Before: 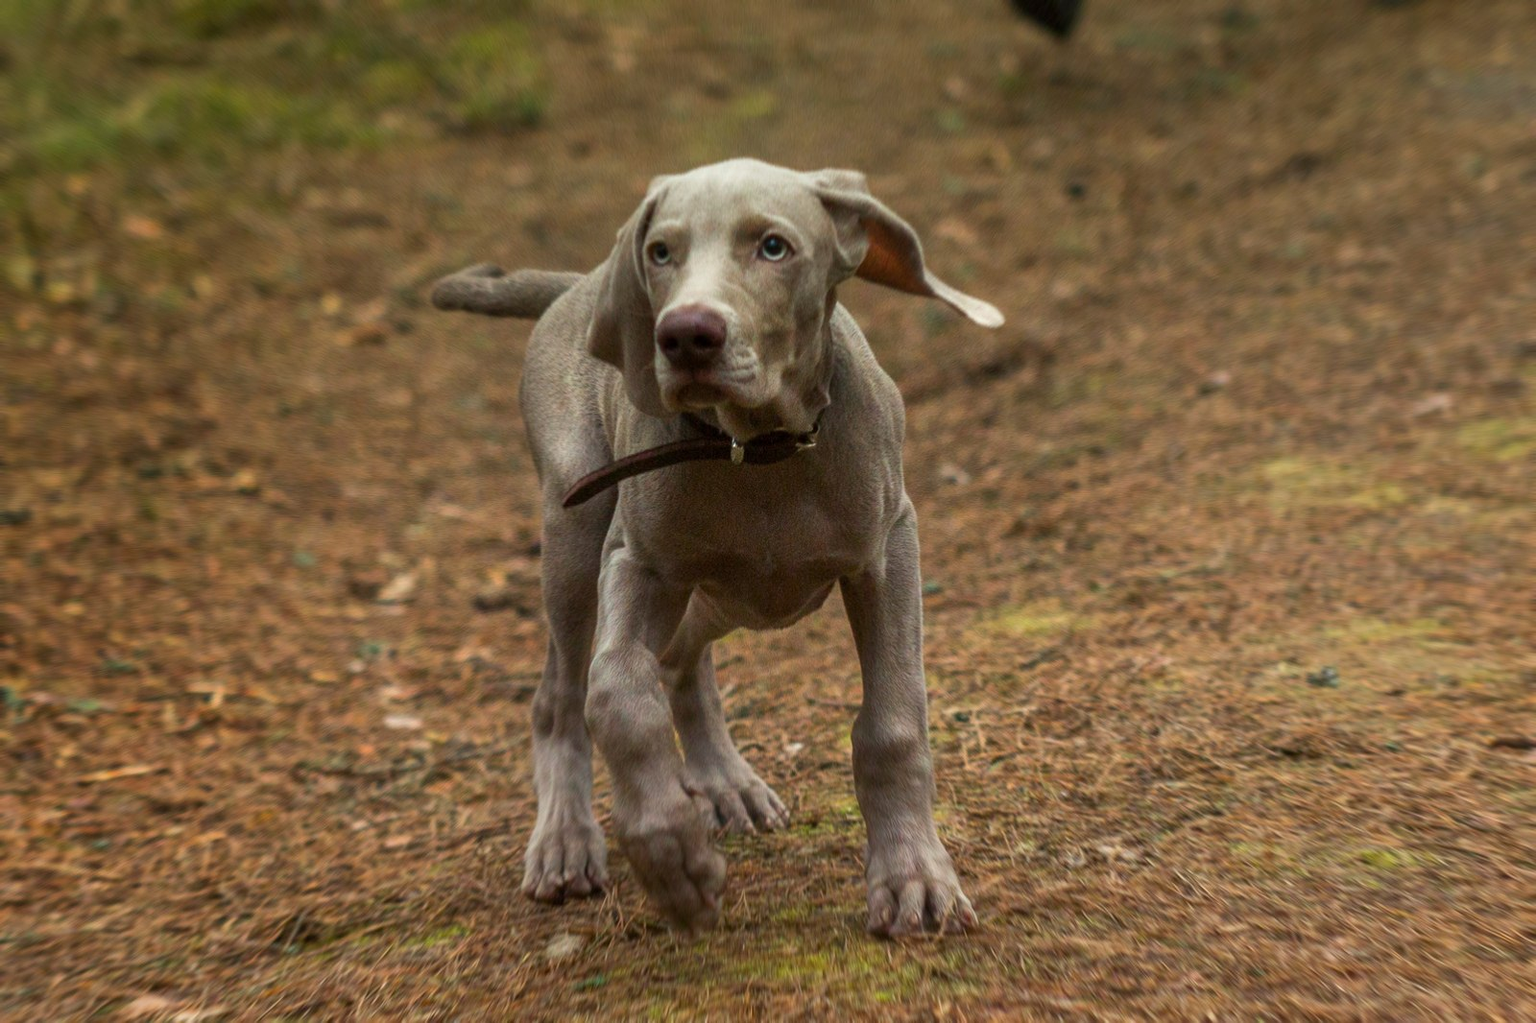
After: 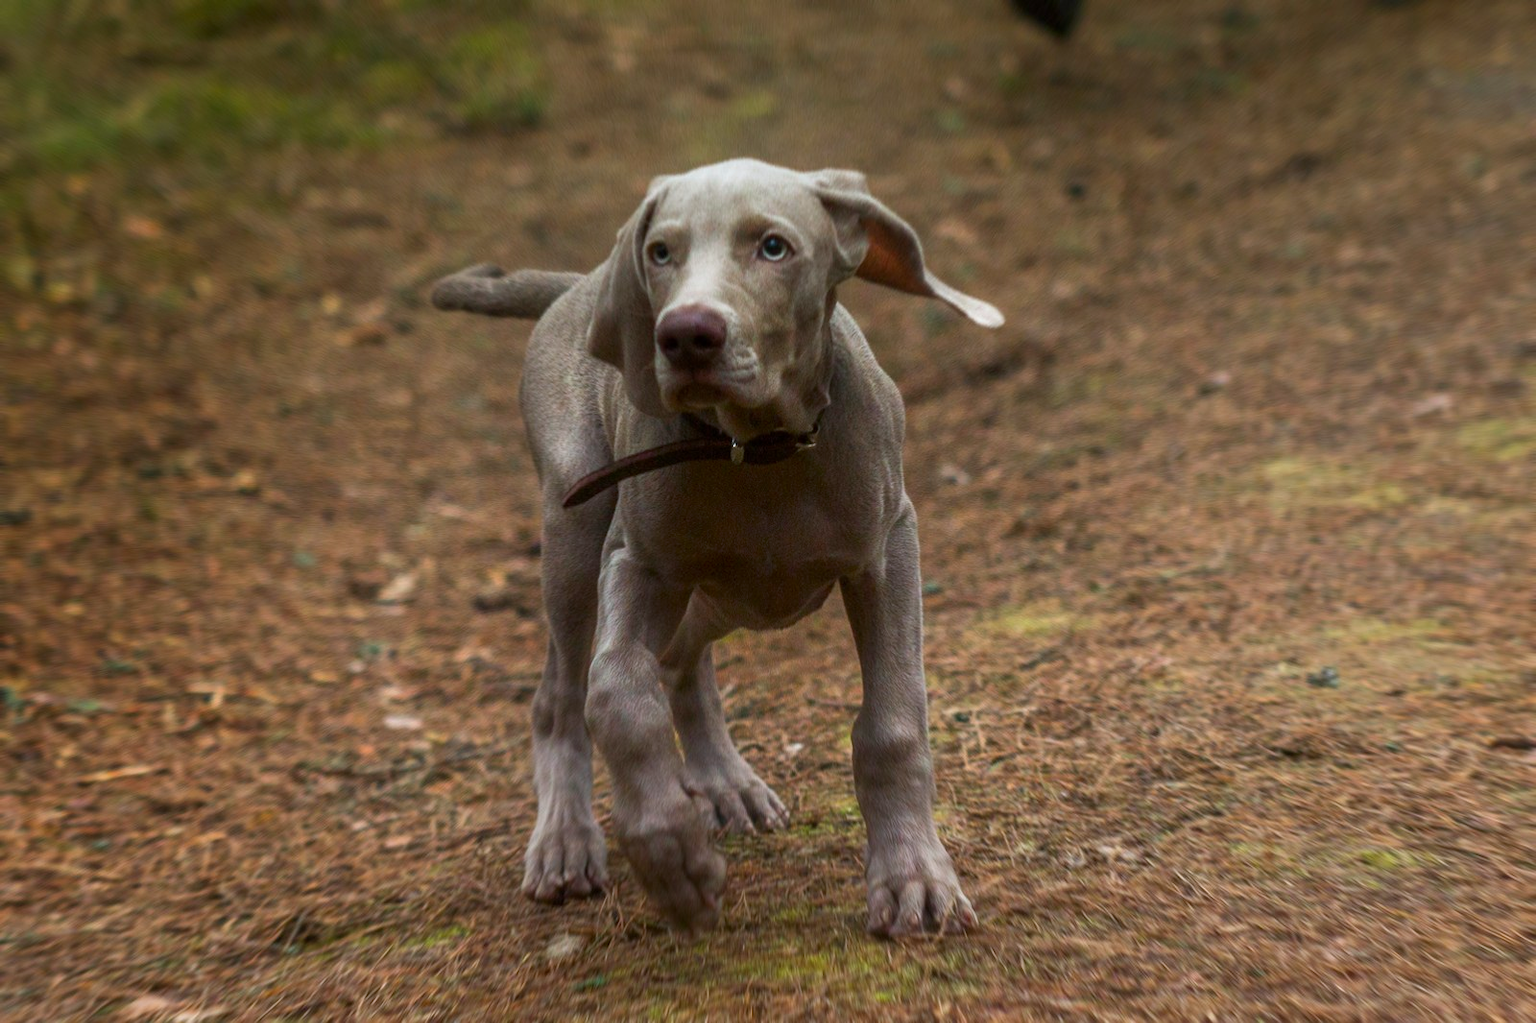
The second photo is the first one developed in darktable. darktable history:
shadows and highlights: shadows -69.12, highlights 36.74, highlights color adjustment 0.519%, soften with gaussian
color calibration: illuminant as shot in camera, x 0.358, y 0.373, temperature 4628.91 K
